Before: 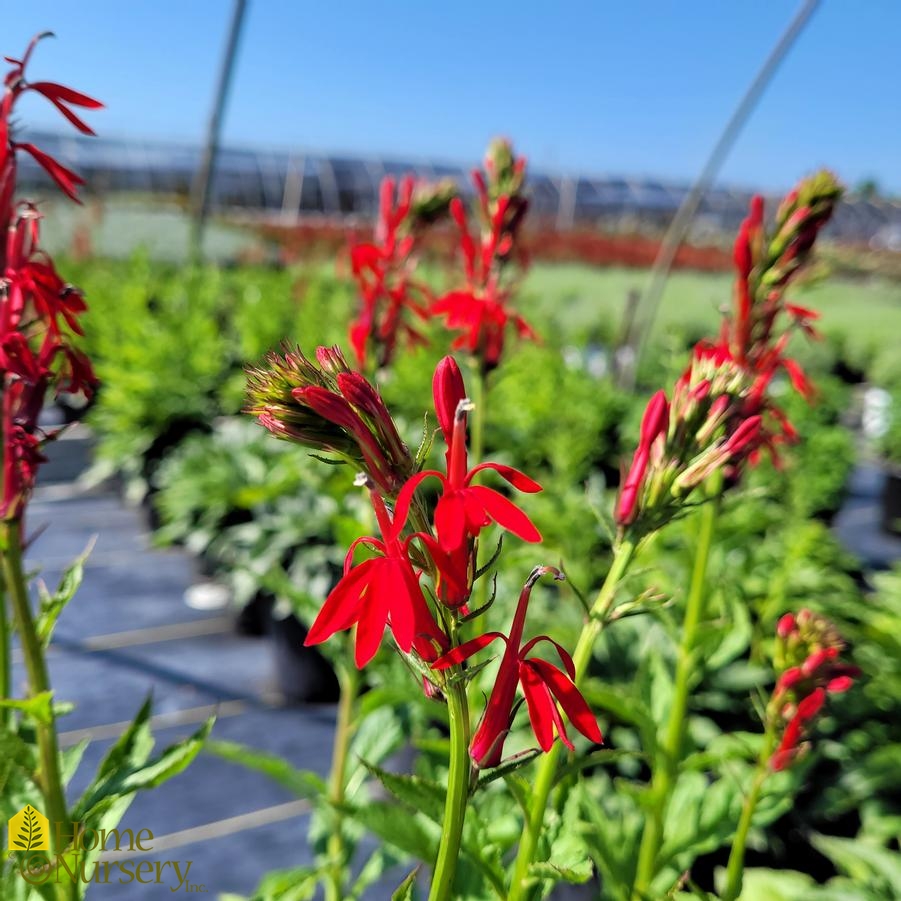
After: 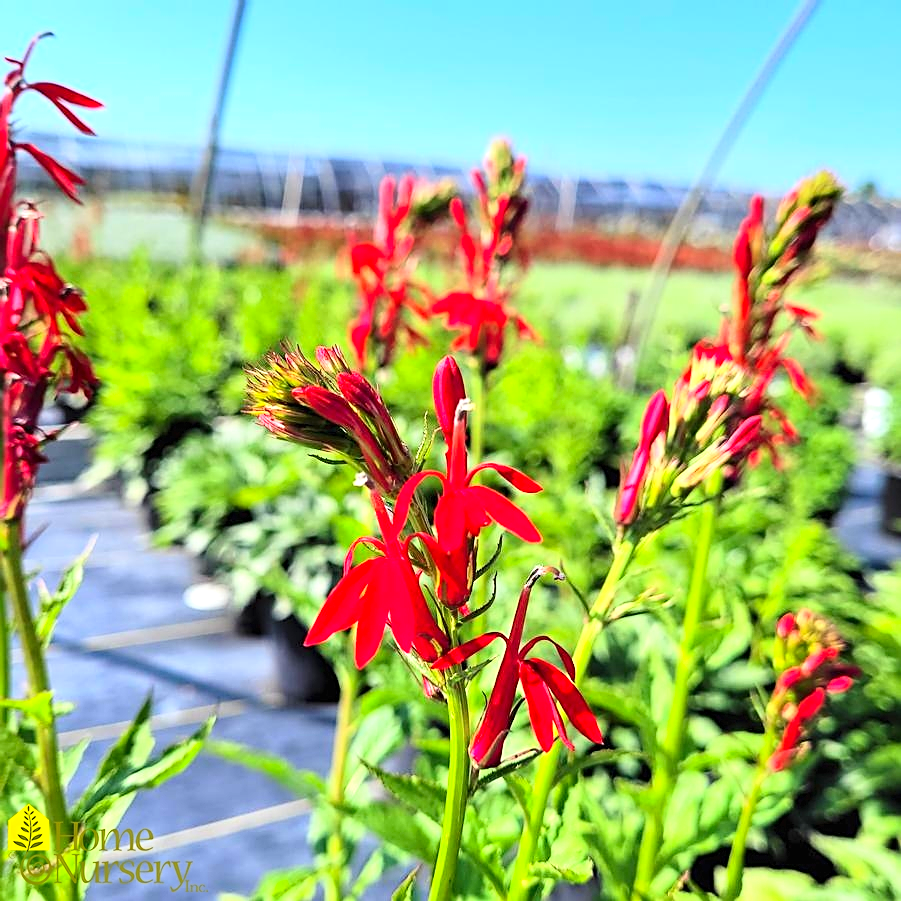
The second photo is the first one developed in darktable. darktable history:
exposure: black level correction 0, exposure 0.7 EV, compensate exposure bias true, compensate highlight preservation false
sharpen: on, module defaults
contrast brightness saturation: contrast 0.2, brightness 0.16, saturation 0.22
